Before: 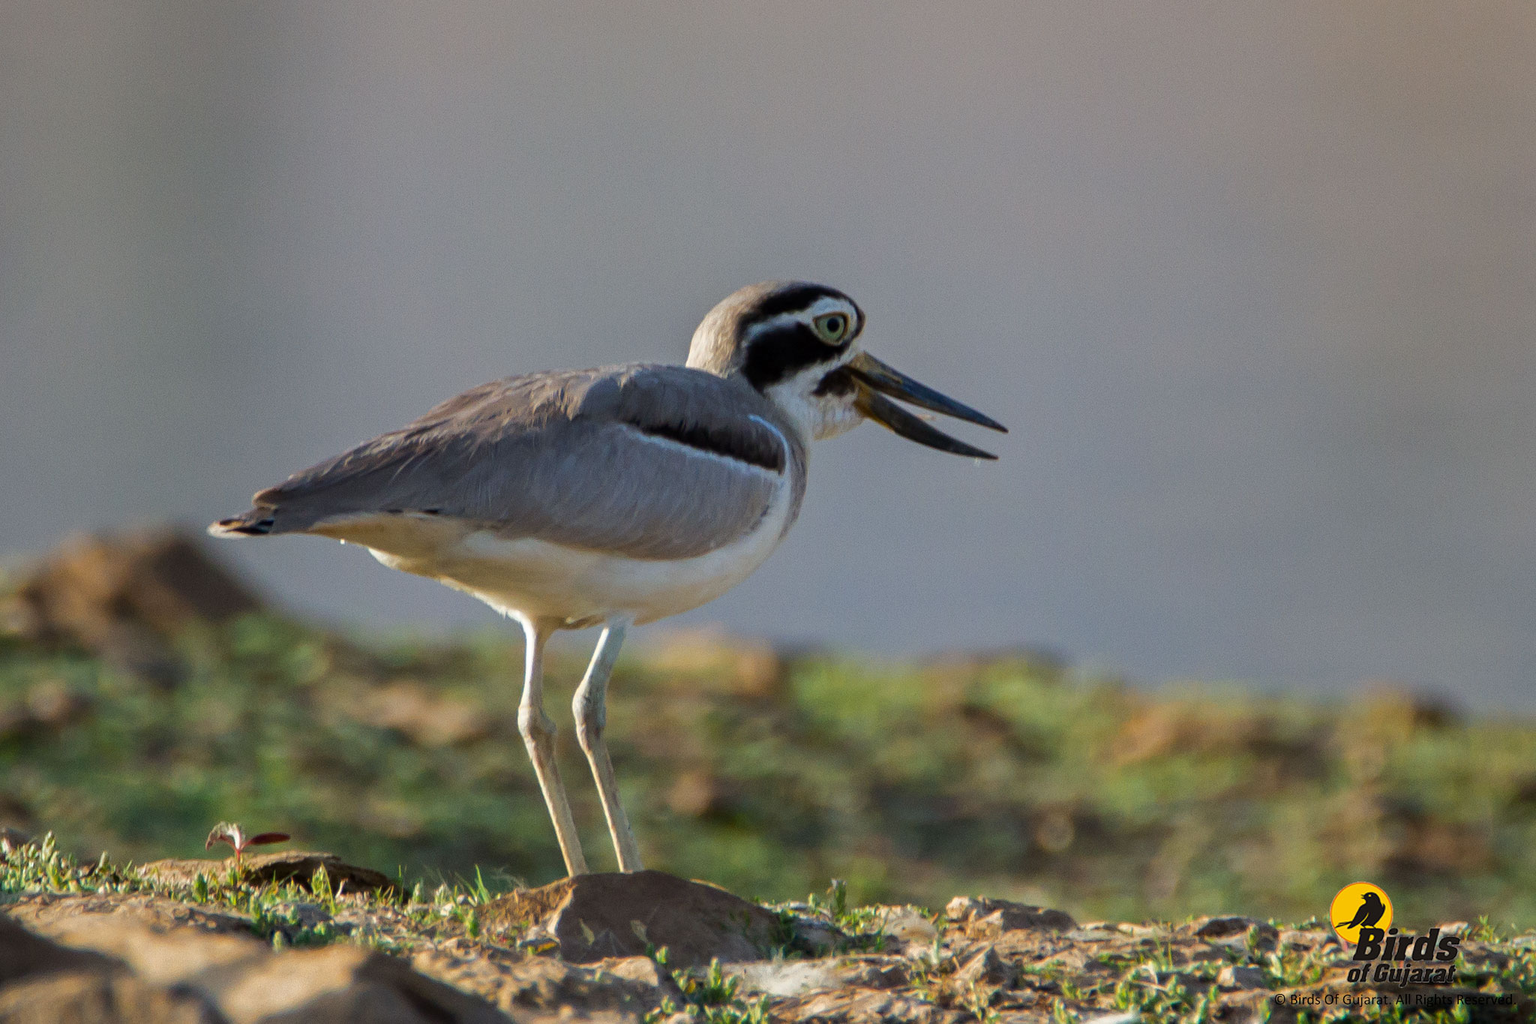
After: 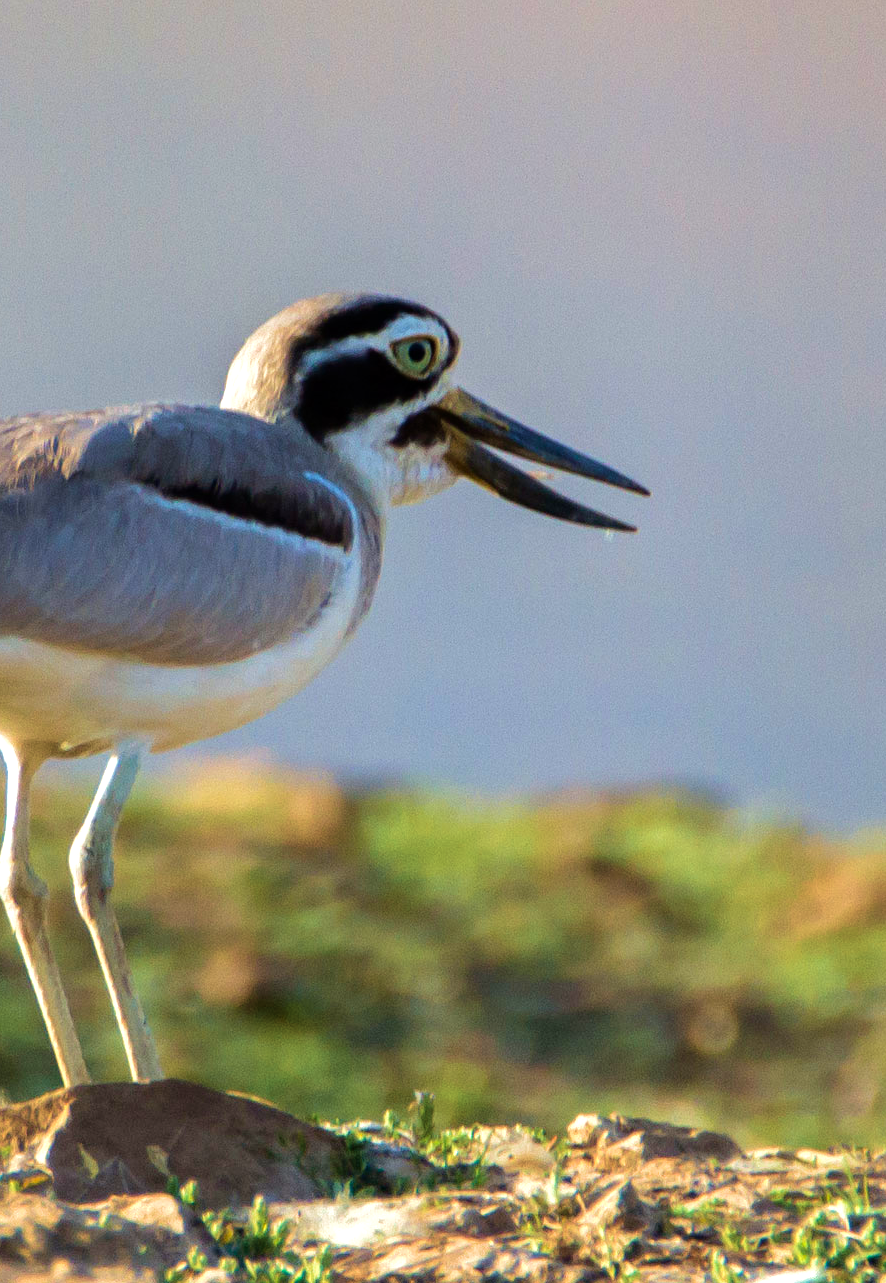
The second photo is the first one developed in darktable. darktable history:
crop: left 33.908%, top 5.981%, right 22.812%
velvia: strength 55.71%
tone equalizer: -8 EV -0.717 EV, -7 EV -0.714 EV, -6 EV -0.588 EV, -5 EV -0.384 EV, -3 EV 0.389 EV, -2 EV 0.6 EV, -1 EV 0.688 EV, +0 EV 0.729 EV
